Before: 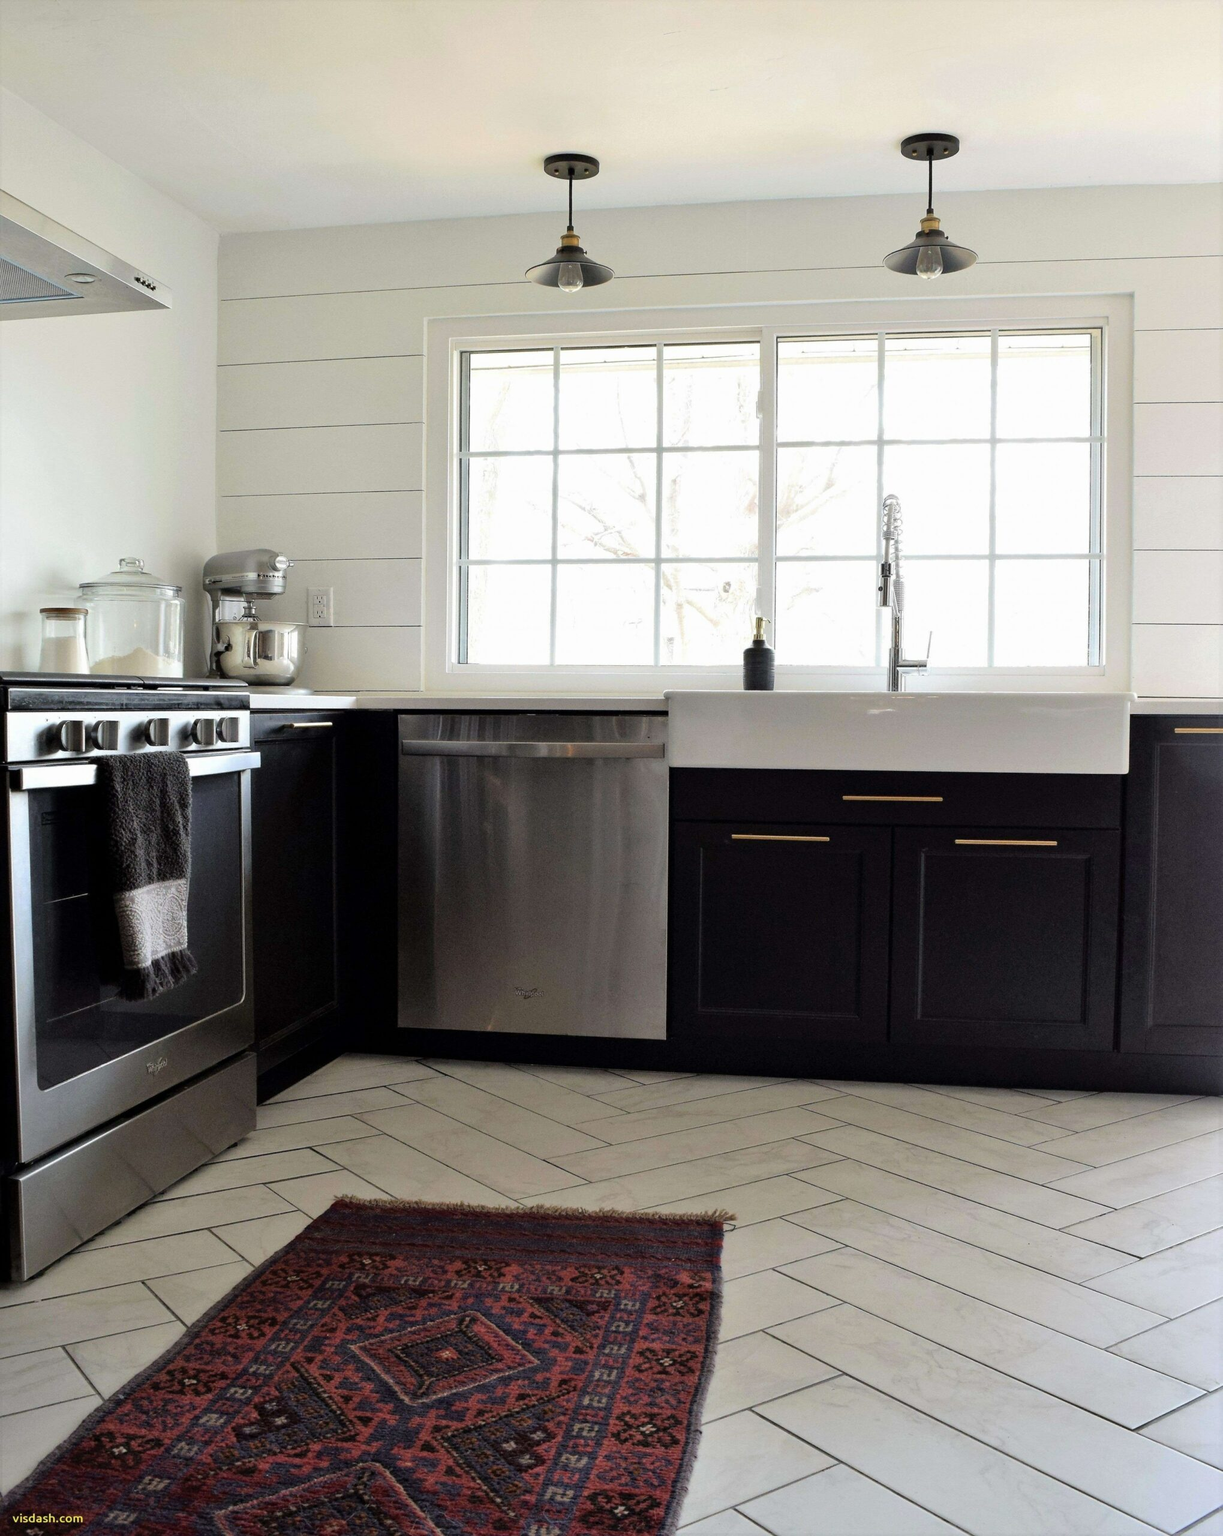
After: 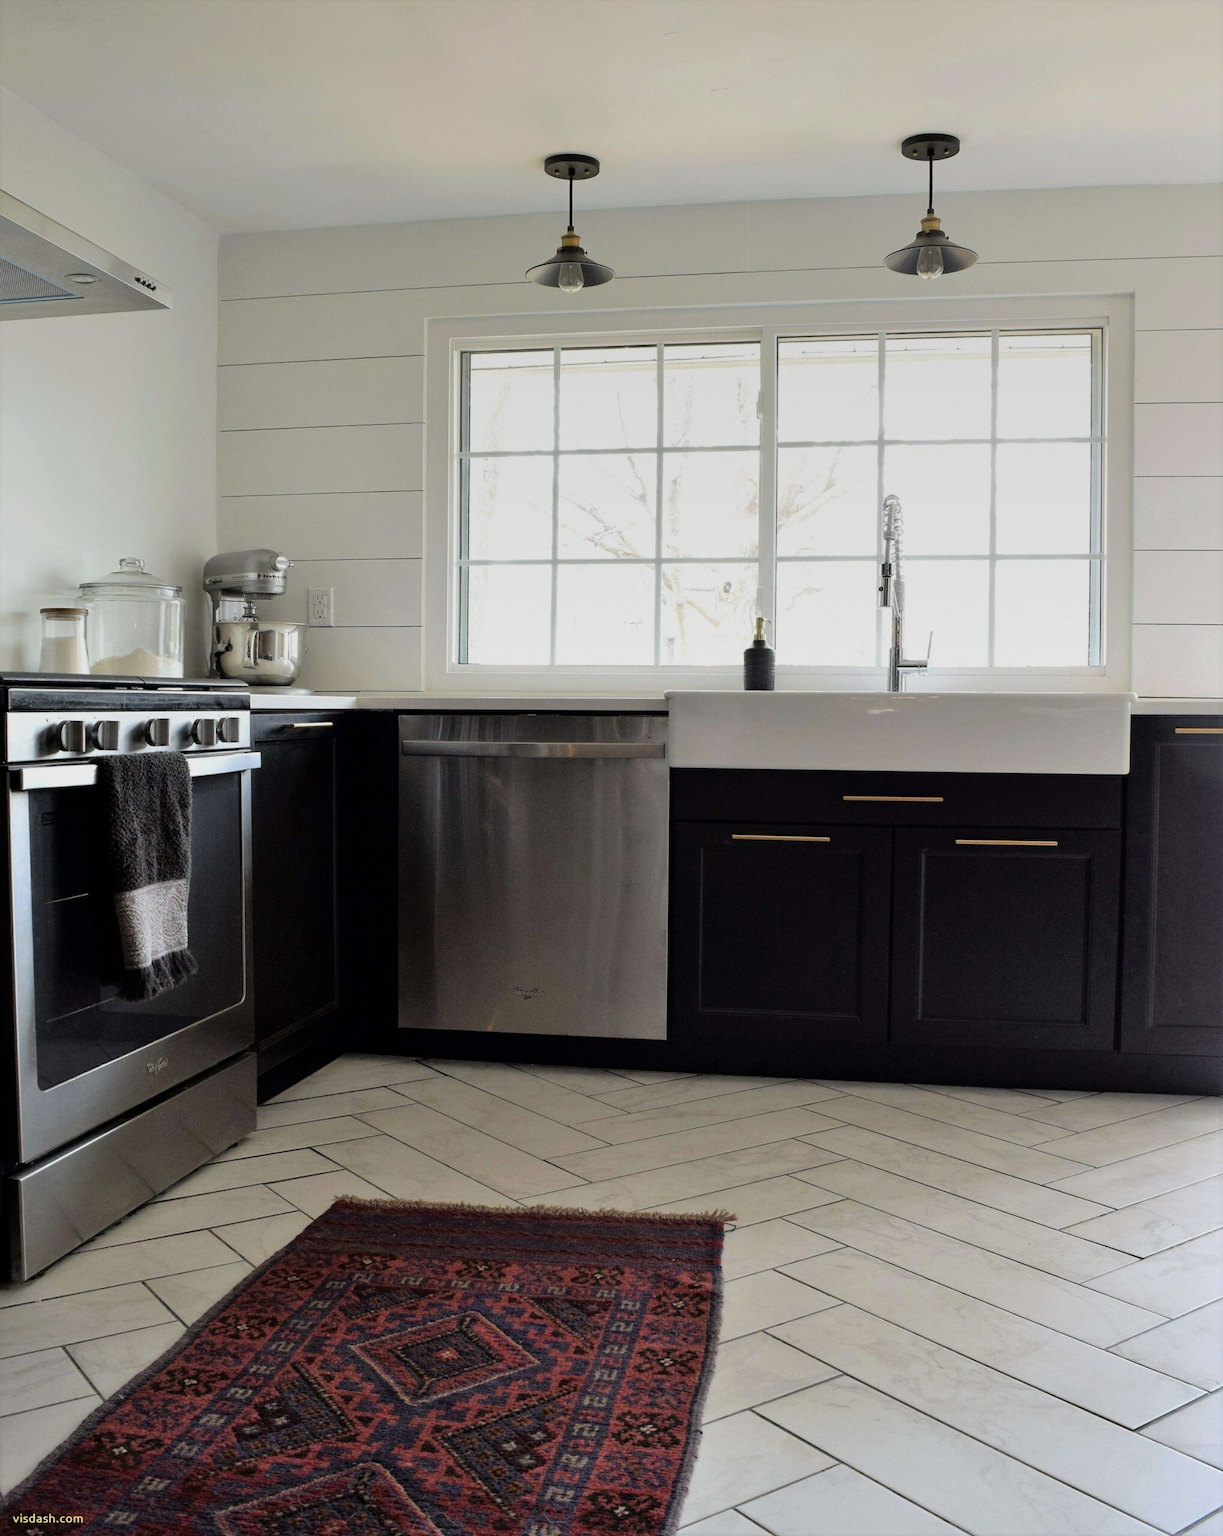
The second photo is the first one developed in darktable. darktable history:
graduated density: on, module defaults
white balance: red 1, blue 1
